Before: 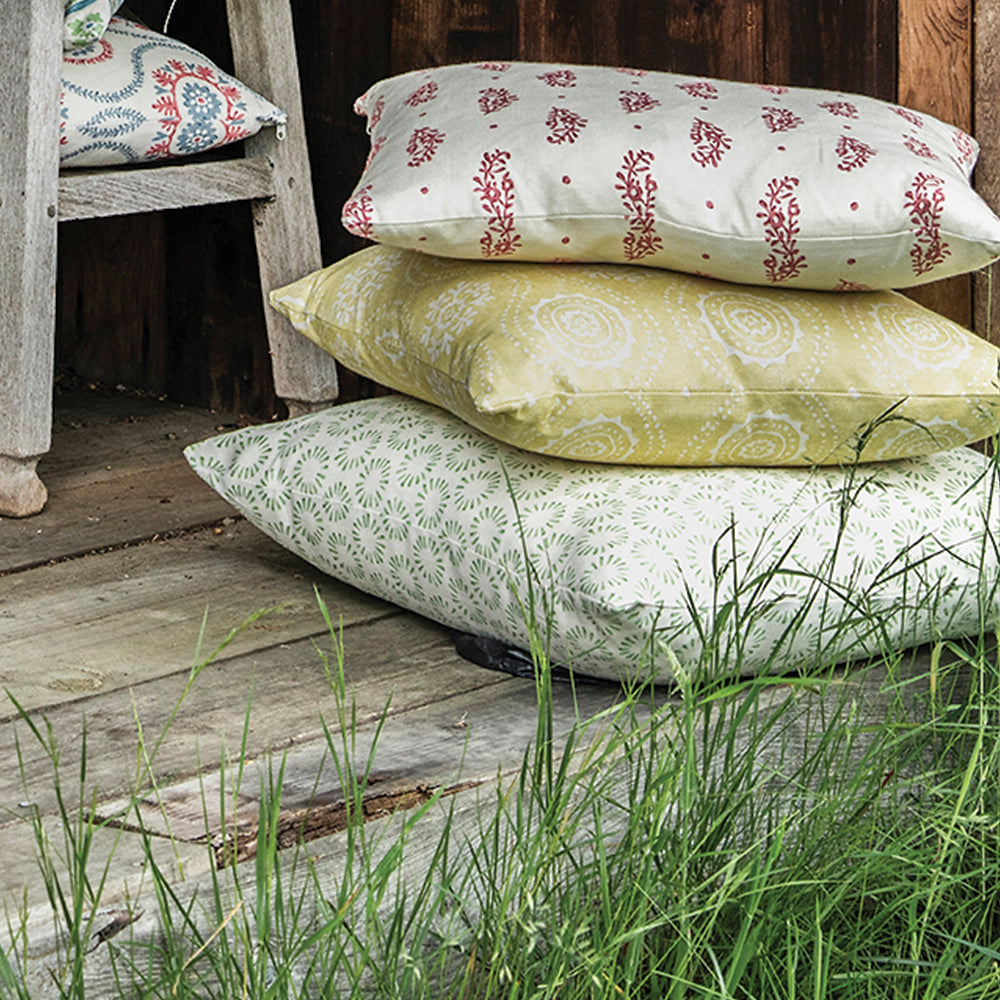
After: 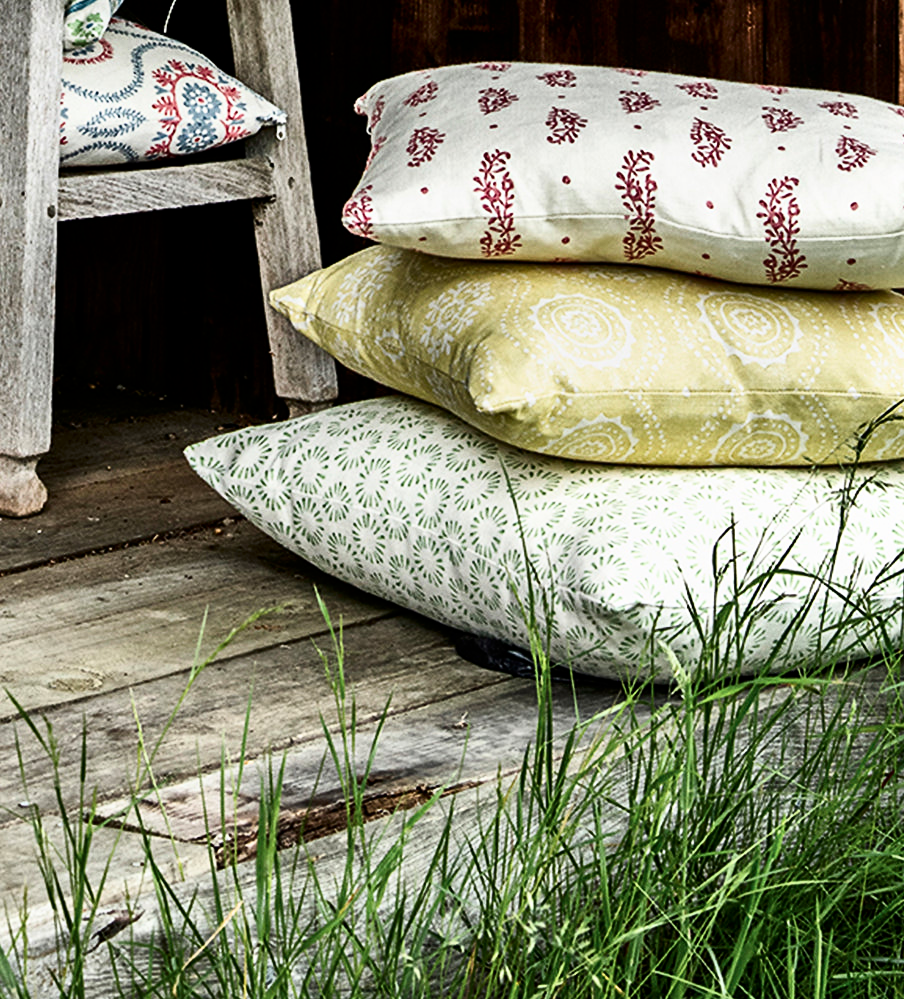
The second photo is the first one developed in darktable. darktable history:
filmic rgb: white relative exposure 2.45 EV, hardness 6.33
crop: right 9.509%, bottom 0.031%
contrast brightness saturation: contrast 0.2, brightness -0.11, saturation 0.1
